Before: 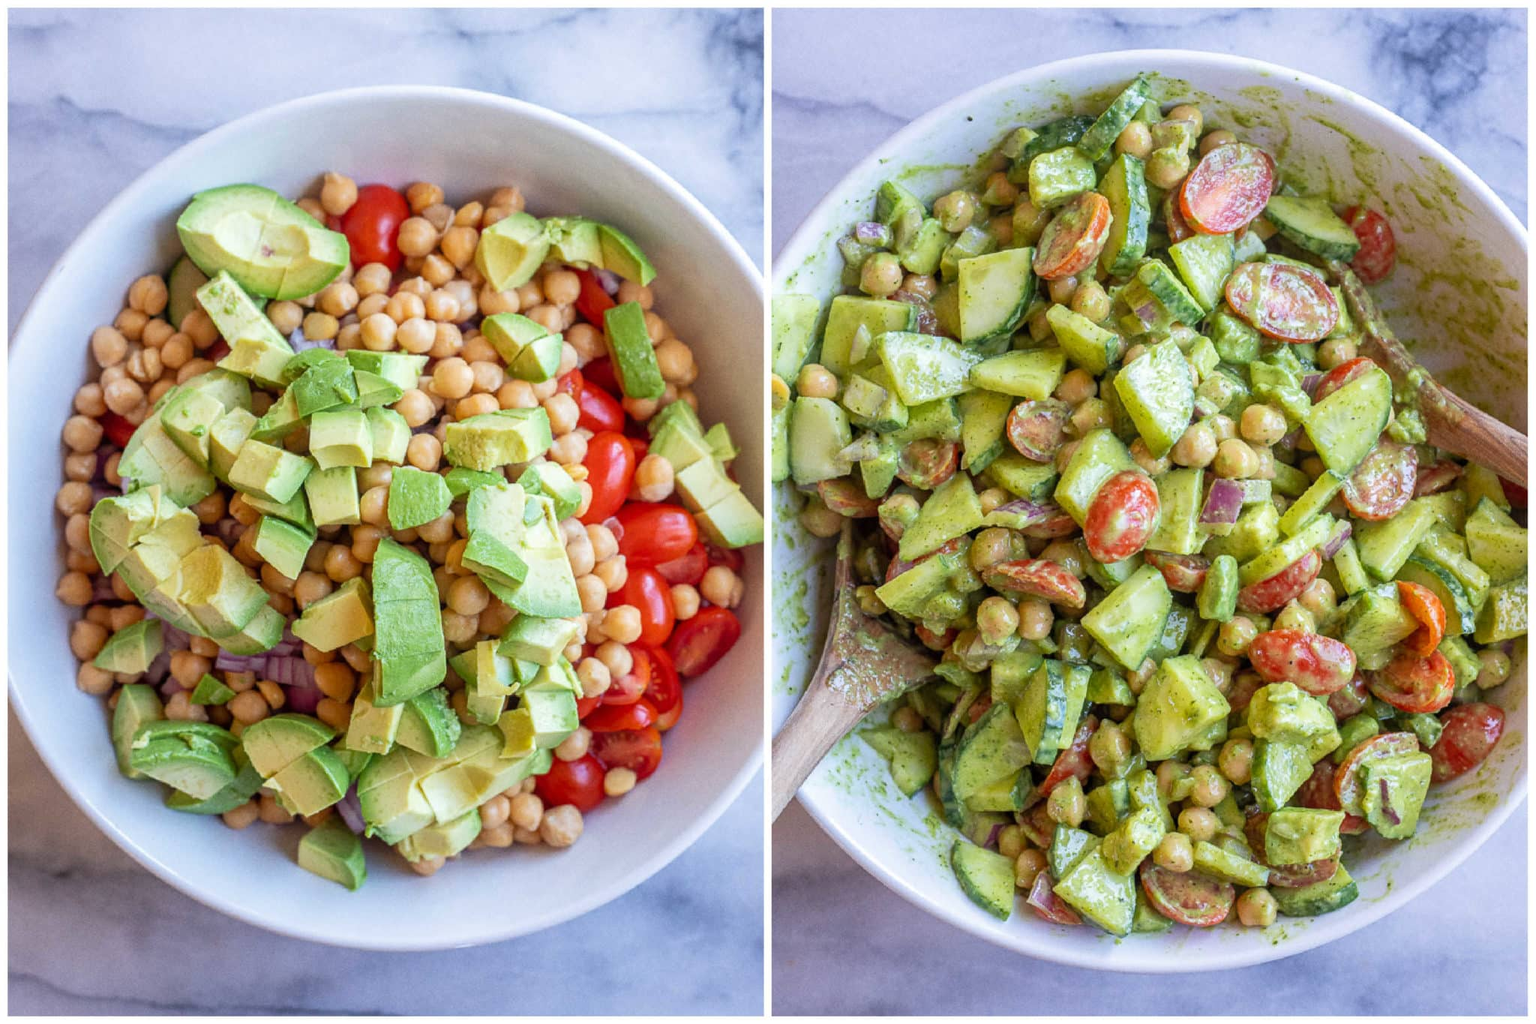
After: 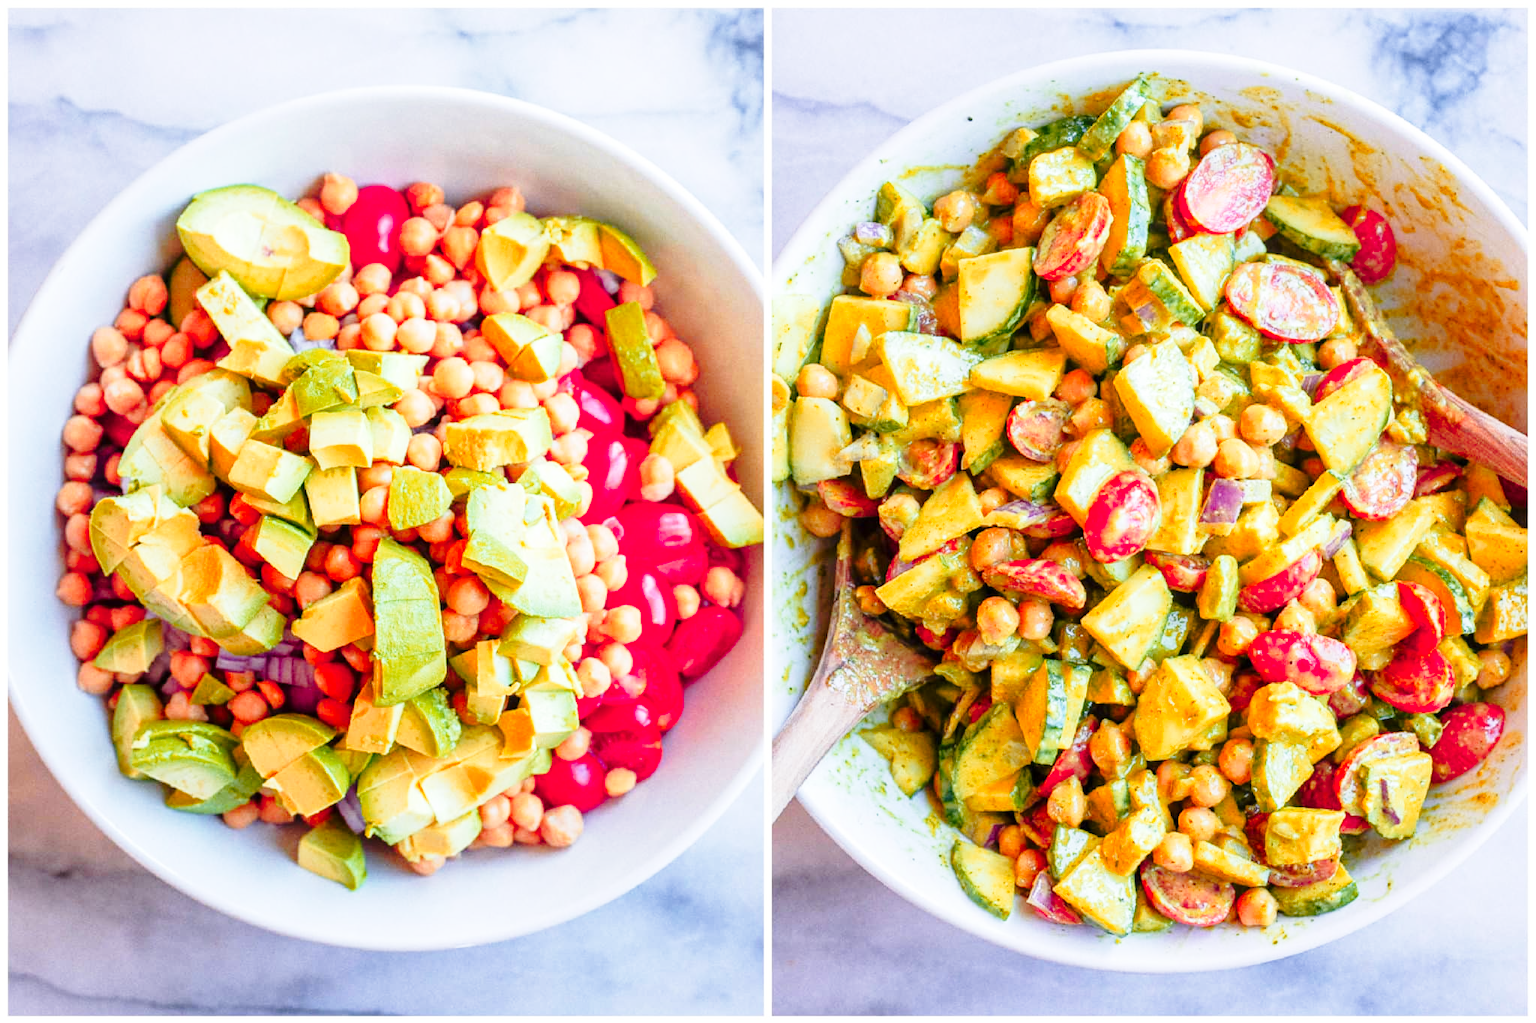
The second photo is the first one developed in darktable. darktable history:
base curve: curves: ch0 [(0, 0) (0.028, 0.03) (0.121, 0.232) (0.46, 0.748) (0.859, 0.968) (1, 1)], preserve colors none
color zones: curves: ch1 [(0.24, 0.629) (0.75, 0.5)]; ch2 [(0.255, 0.454) (0.745, 0.491)], mix 102.12%
